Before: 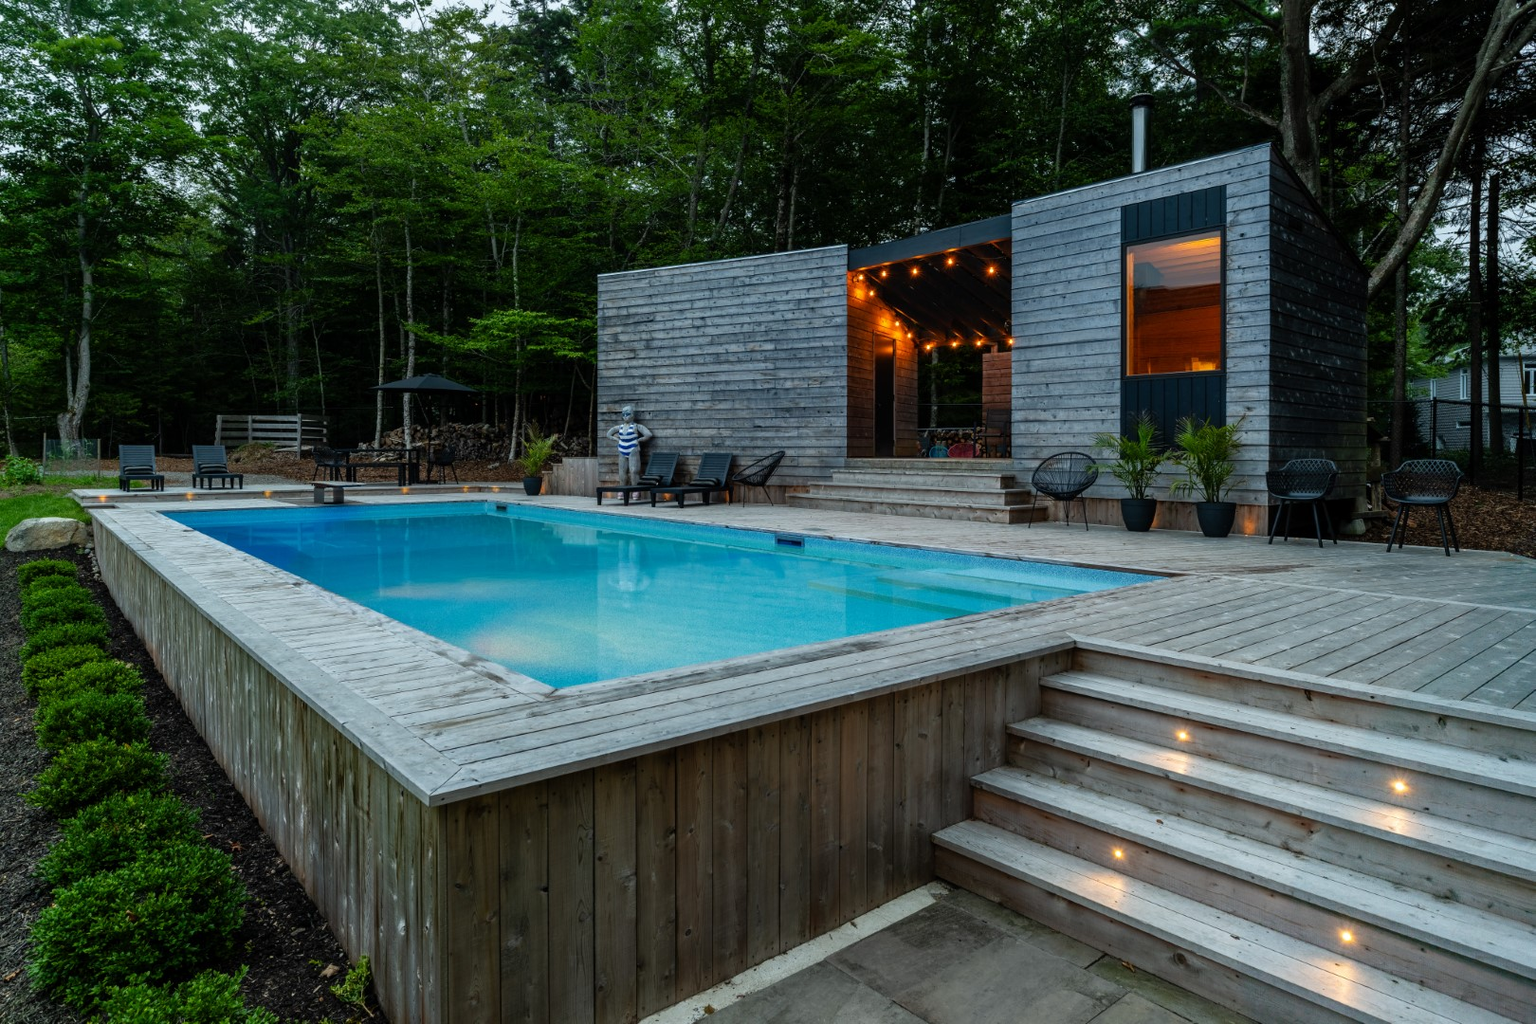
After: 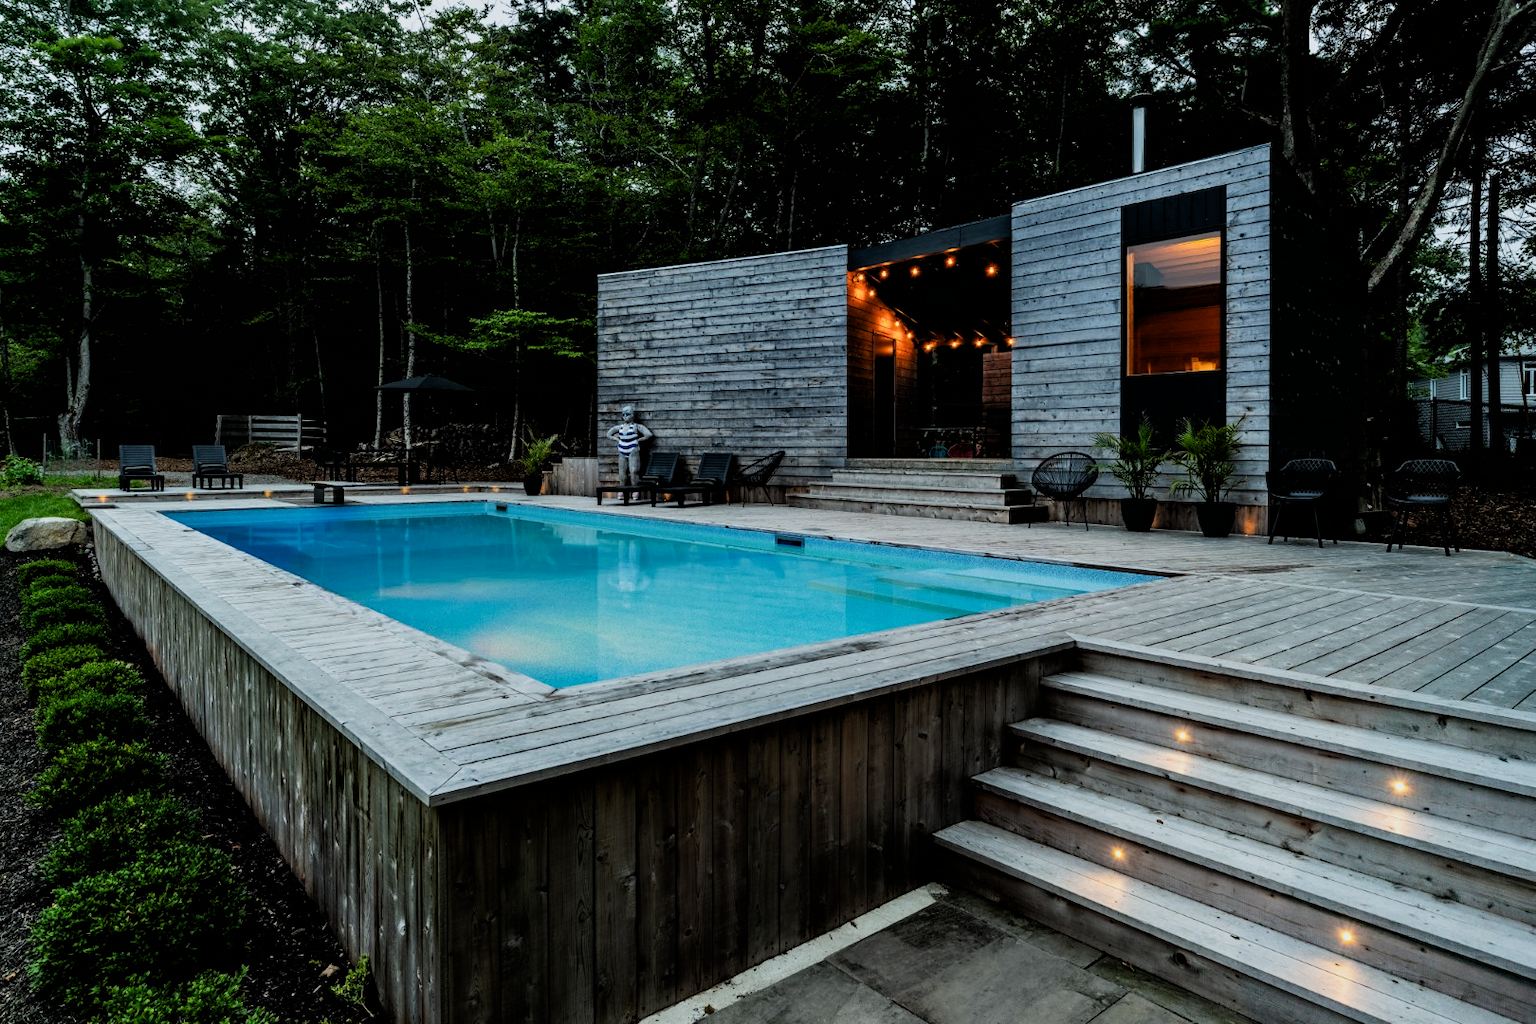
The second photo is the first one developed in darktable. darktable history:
filmic rgb: black relative exposure -5 EV, hardness 2.88, contrast 1.3, highlights saturation mix -30%
contrast equalizer: octaves 7, y [[0.6 ×6], [0.55 ×6], [0 ×6], [0 ×6], [0 ×6]], mix 0.3
